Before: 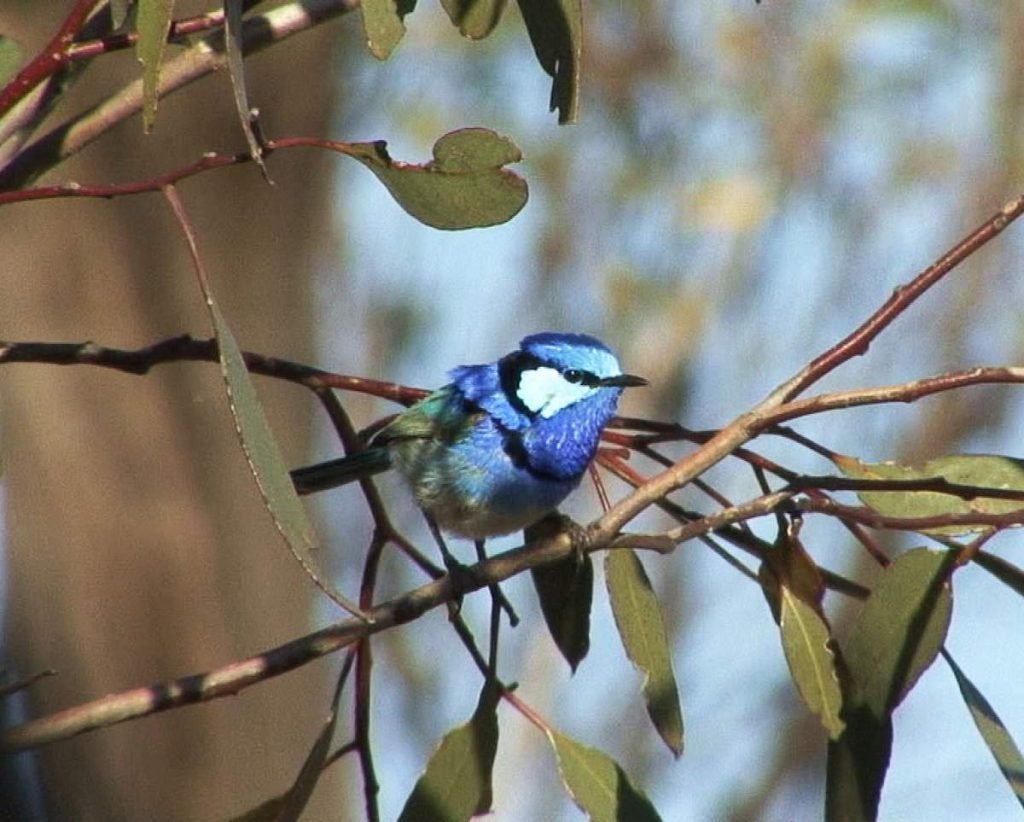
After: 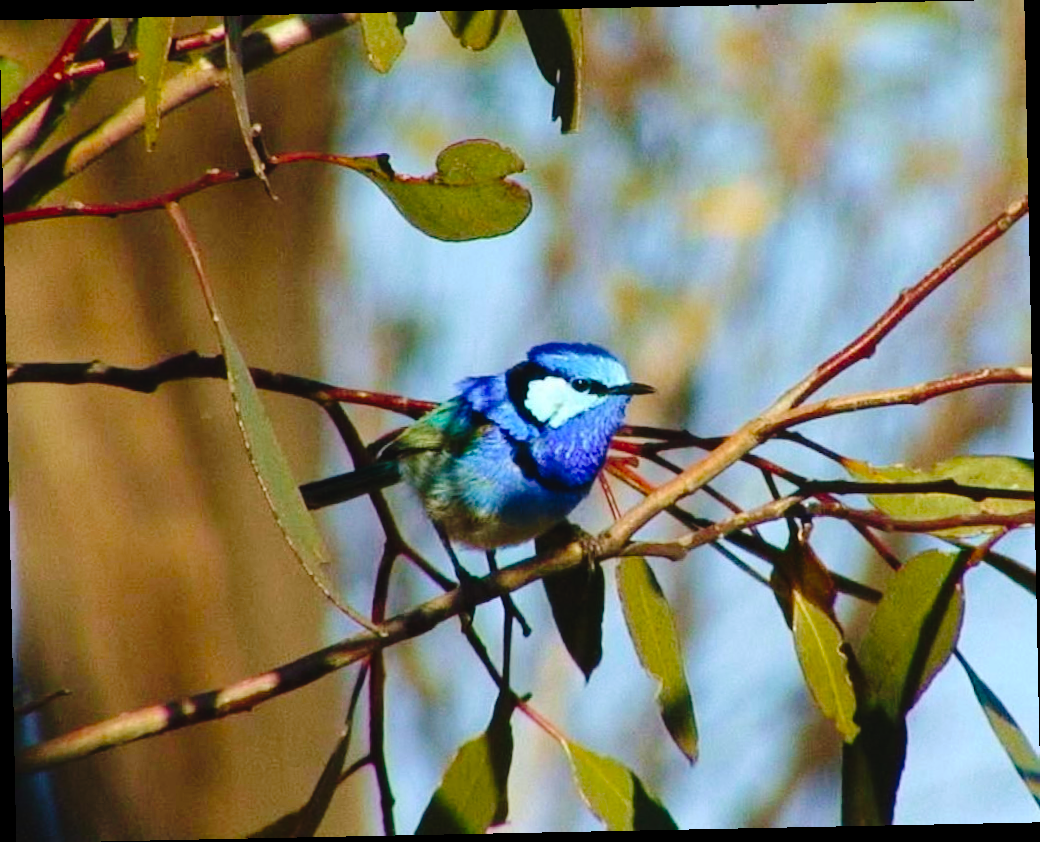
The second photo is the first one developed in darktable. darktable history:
tone curve: curves: ch0 [(0, 0) (0.003, 0.041) (0.011, 0.042) (0.025, 0.041) (0.044, 0.043) (0.069, 0.048) (0.1, 0.059) (0.136, 0.079) (0.177, 0.107) (0.224, 0.152) (0.277, 0.235) (0.335, 0.331) (0.399, 0.427) (0.468, 0.512) (0.543, 0.595) (0.623, 0.668) (0.709, 0.736) (0.801, 0.813) (0.898, 0.891) (1, 1)], preserve colors none
color balance rgb: linear chroma grading › global chroma 15%, perceptual saturation grading › global saturation 30%
rotate and perspective: rotation -1.17°, automatic cropping off
velvia: on, module defaults
